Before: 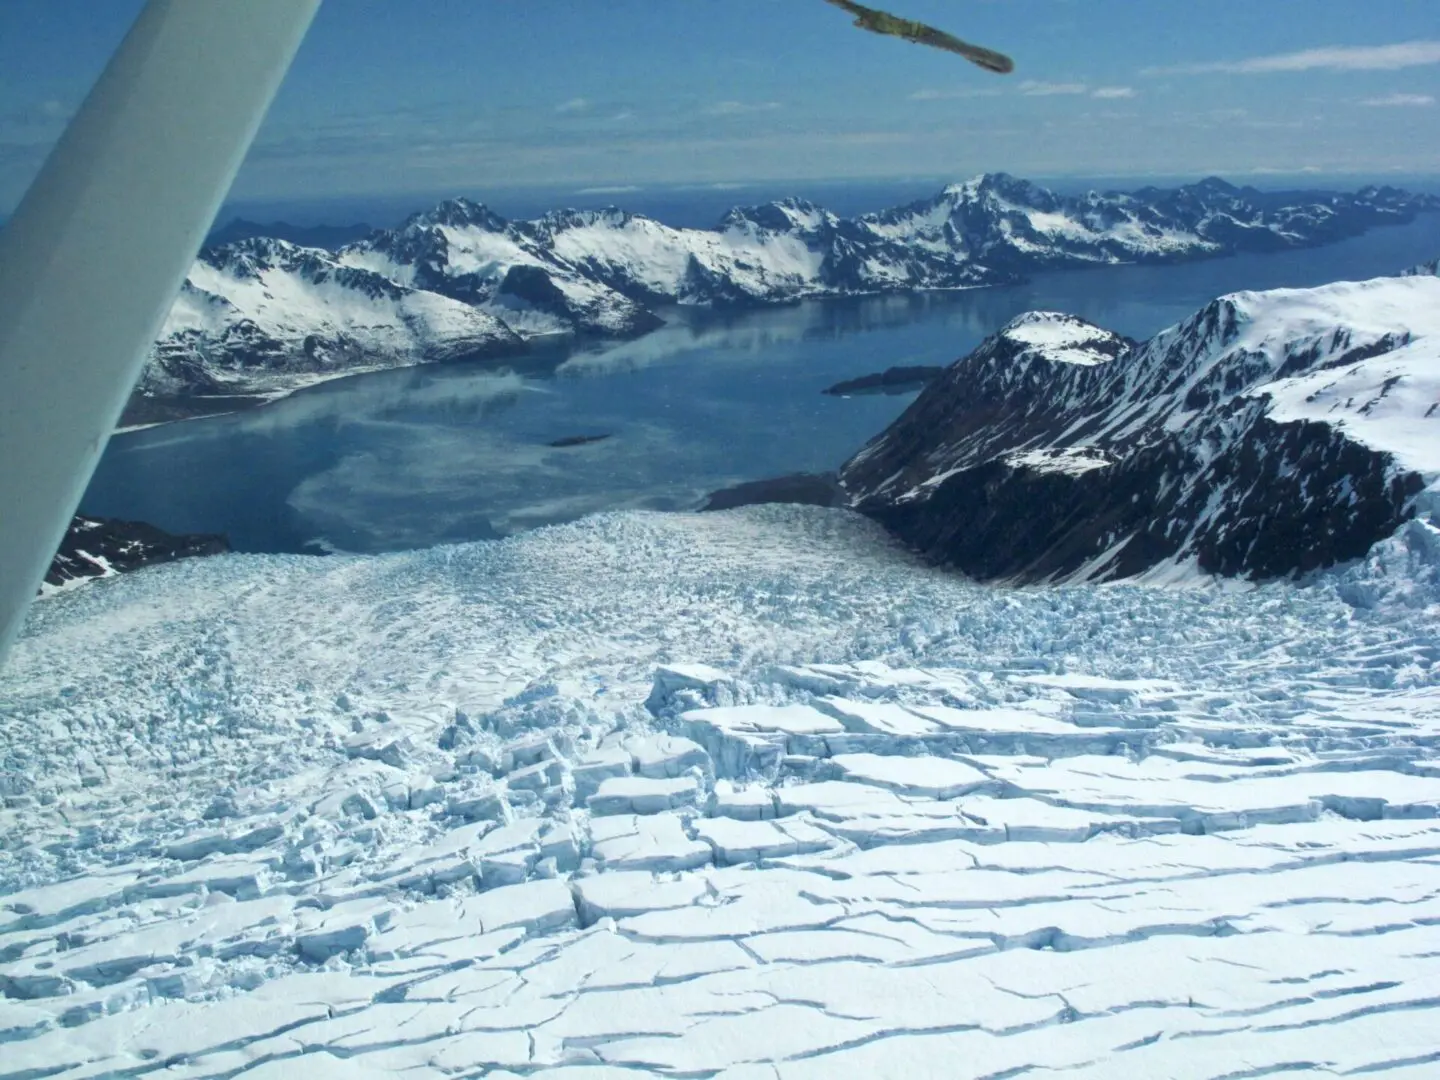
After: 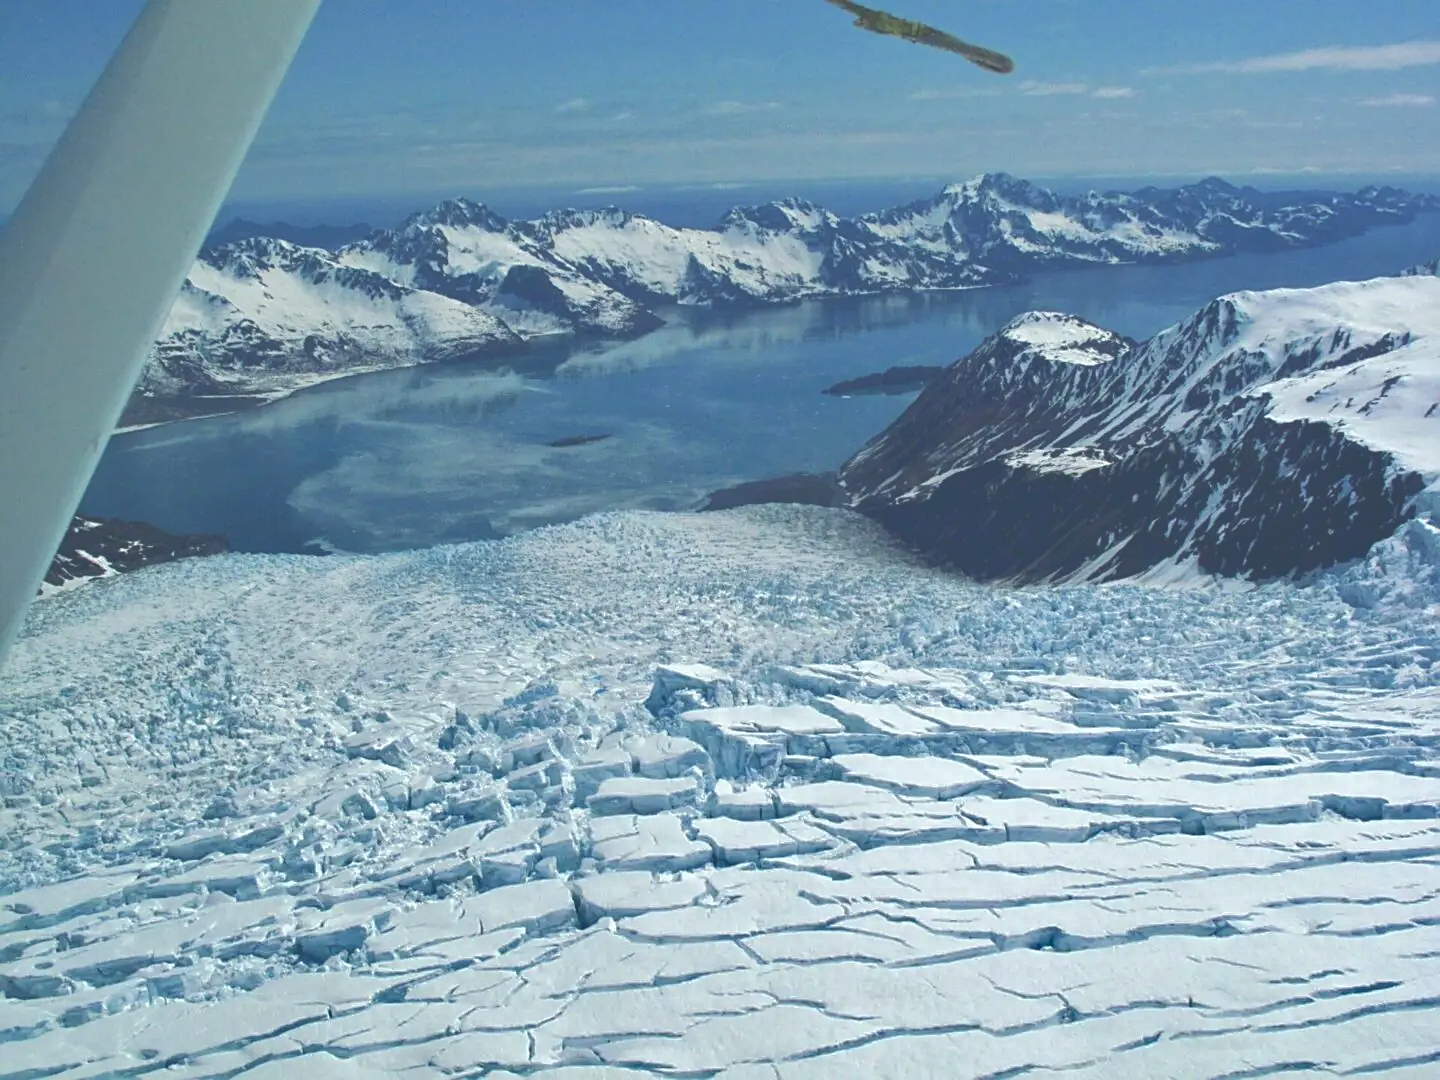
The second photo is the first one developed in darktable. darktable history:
sharpen: on, module defaults
shadows and highlights: shadows 22.43, highlights -48.43, soften with gaussian
tone curve: curves: ch0 [(0, 0) (0.003, 0.277) (0.011, 0.277) (0.025, 0.279) (0.044, 0.282) (0.069, 0.286) (0.1, 0.289) (0.136, 0.294) (0.177, 0.318) (0.224, 0.345) (0.277, 0.379) (0.335, 0.425) (0.399, 0.481) (0.468, 0.542) (0.543, 0.594) (0.623, 0.662) (0.709, 0.731) (0.801, 0.792) (0.898, 0.851) (1, 1)], color space Lab, independent channels, preserve colors none
